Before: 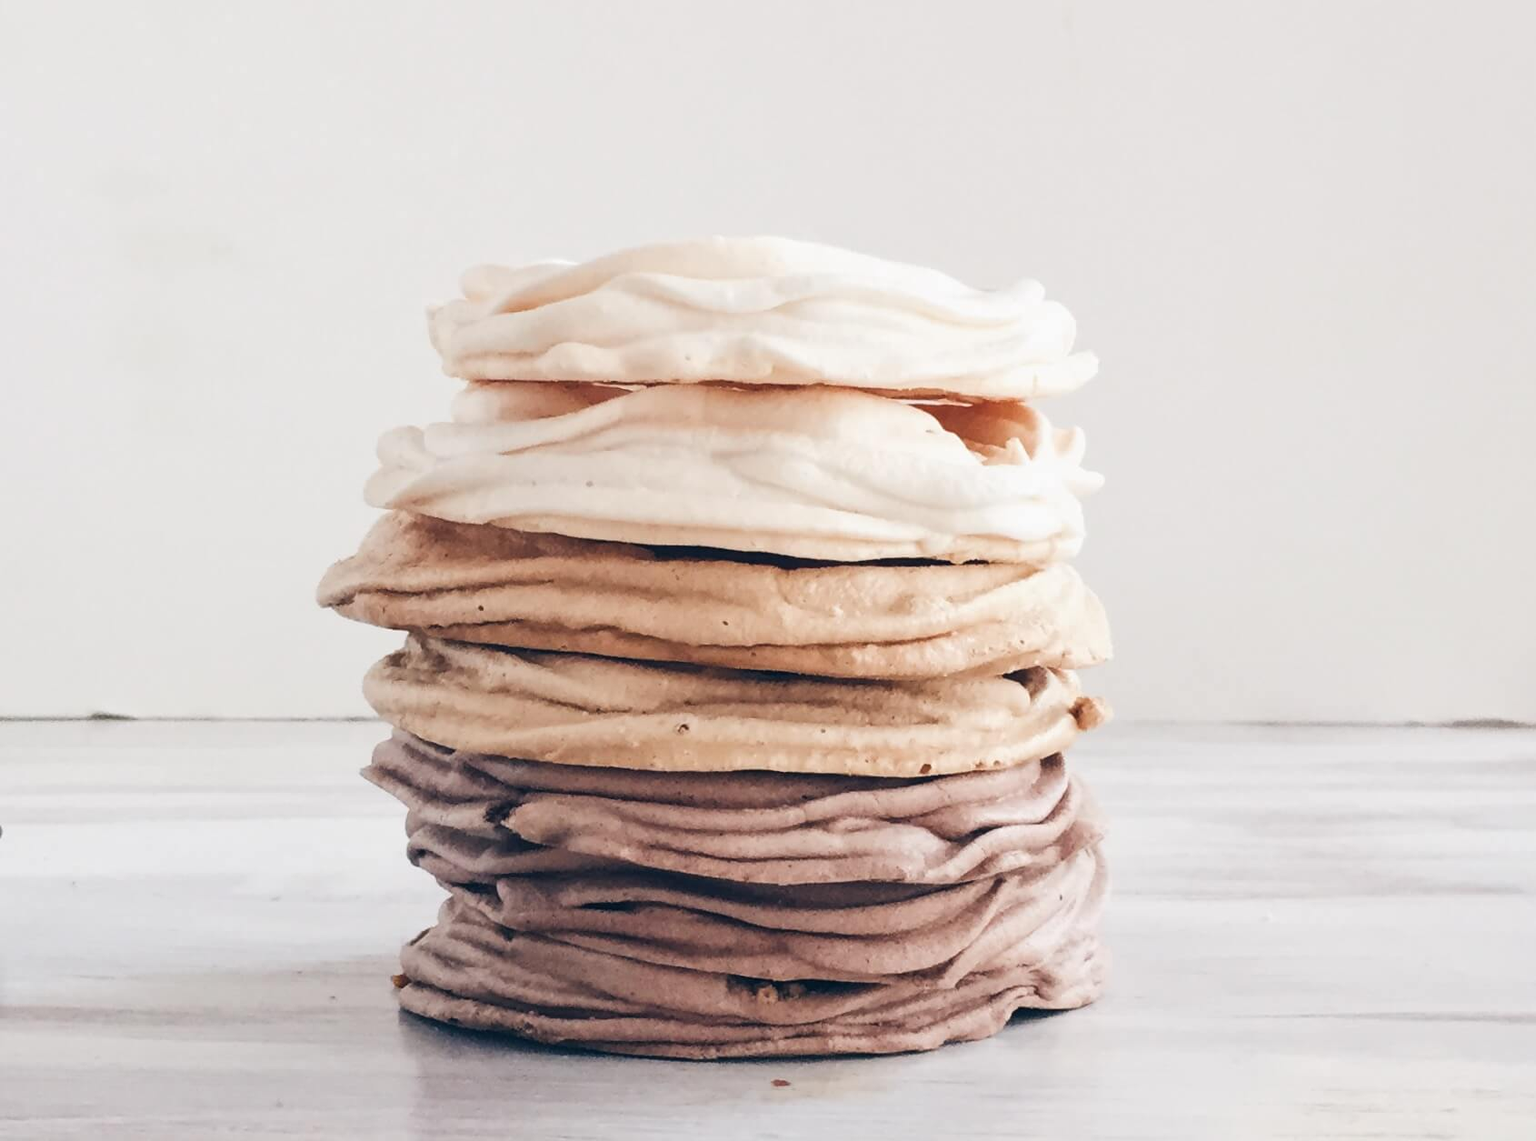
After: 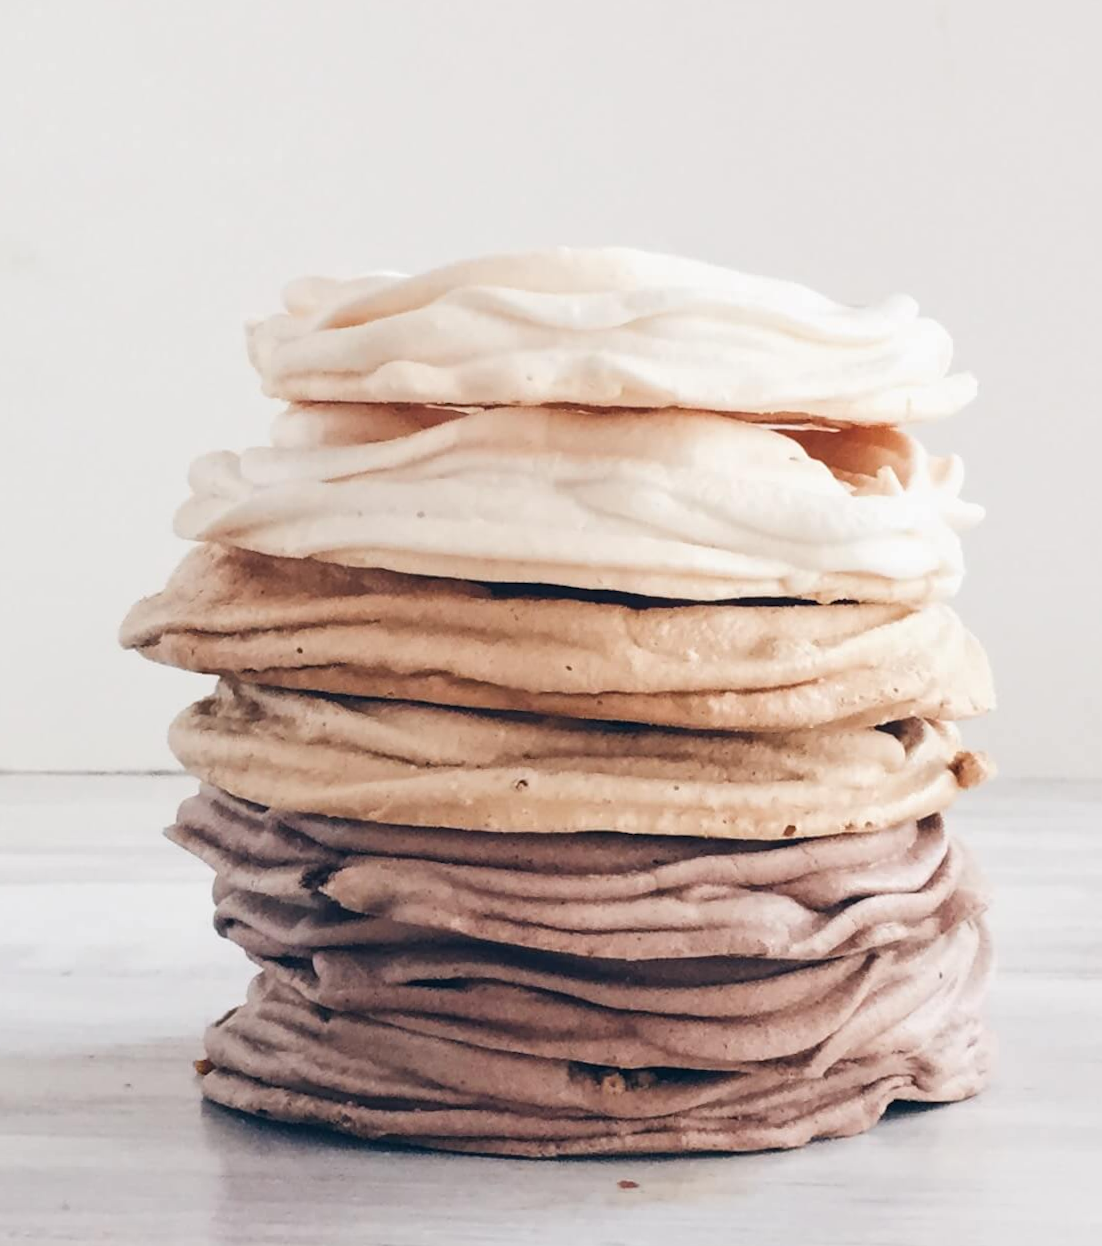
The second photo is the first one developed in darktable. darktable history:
crop and rotate: left 12.648%, right 20.685%
rotate and perspective: rotation 0.226°, lens shift (vertical) -0.042, crop left 0.023, crop right 0.982, crop top 0.006, crop bottom 0.994
